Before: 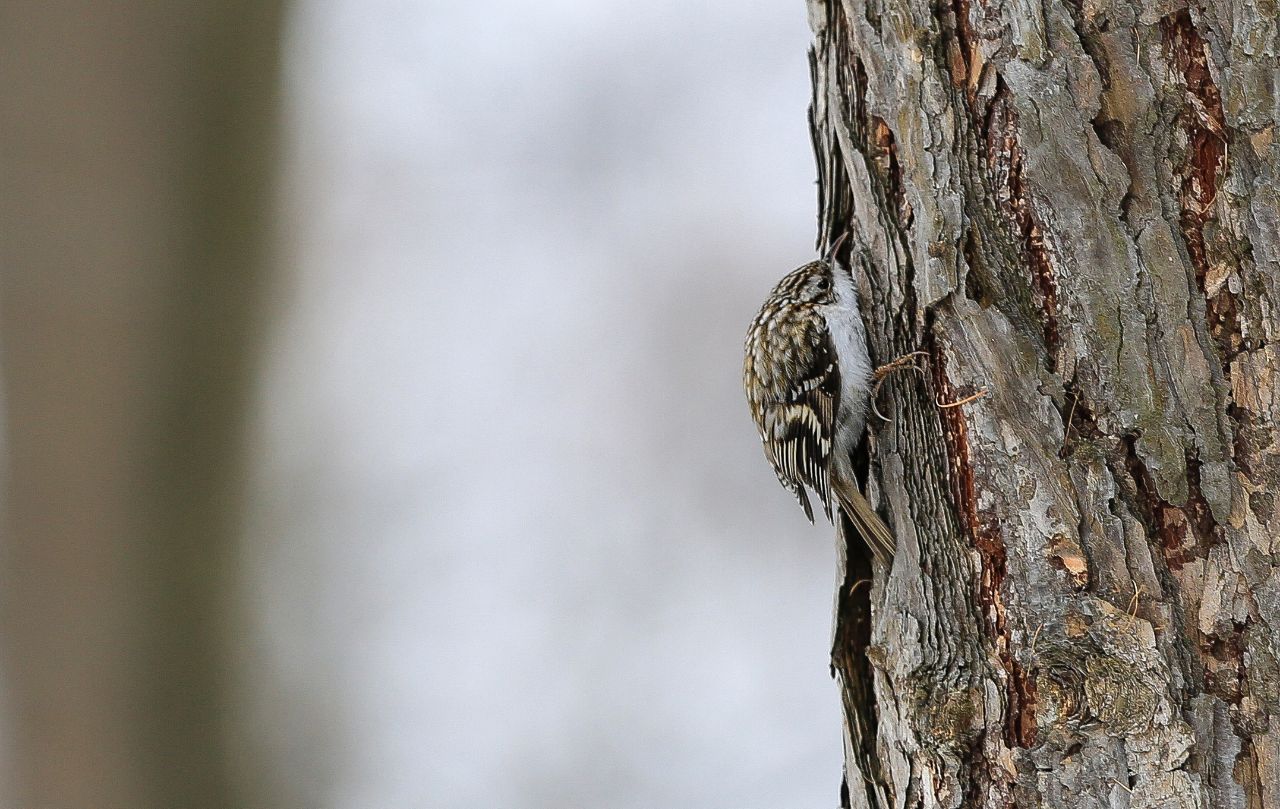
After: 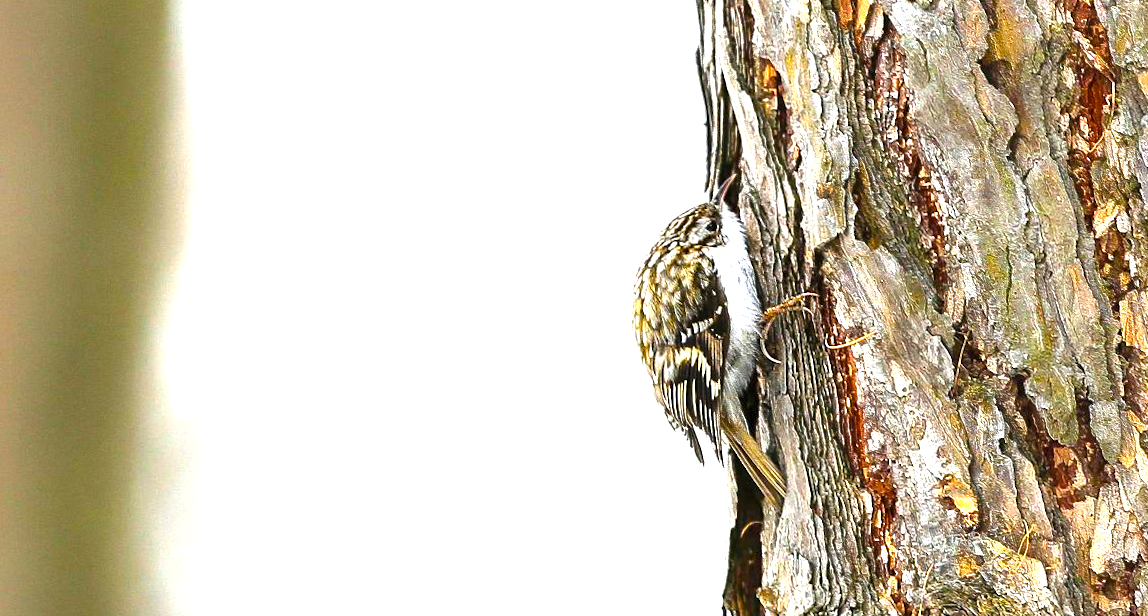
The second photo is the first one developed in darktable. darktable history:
color balance rgb: linear chroma grading › global chroma 10%, perceptual saturation grading › global saturation 40%, perceptual brilliance grading › global brilliance 30%, global vibrance 20%
exposure: exposure 0.657 EV, compensate highlight preservation false
crop: left 8.155%, top 6.611%, bottom 15.385%
rotate and perspective: rotation -0.45°, automatic cropping original format, crop left 0.008, crop right 0.992, crop top 0.012, crop bottom 0.988
